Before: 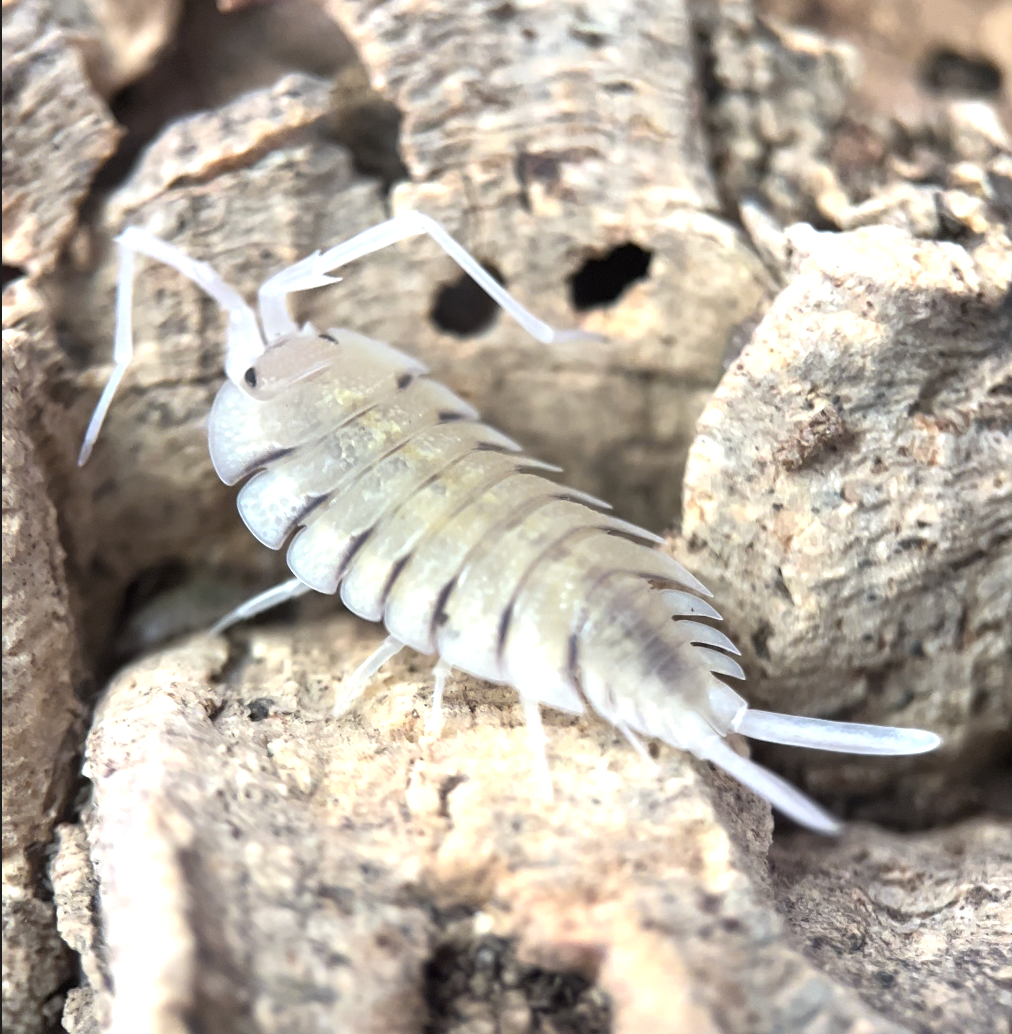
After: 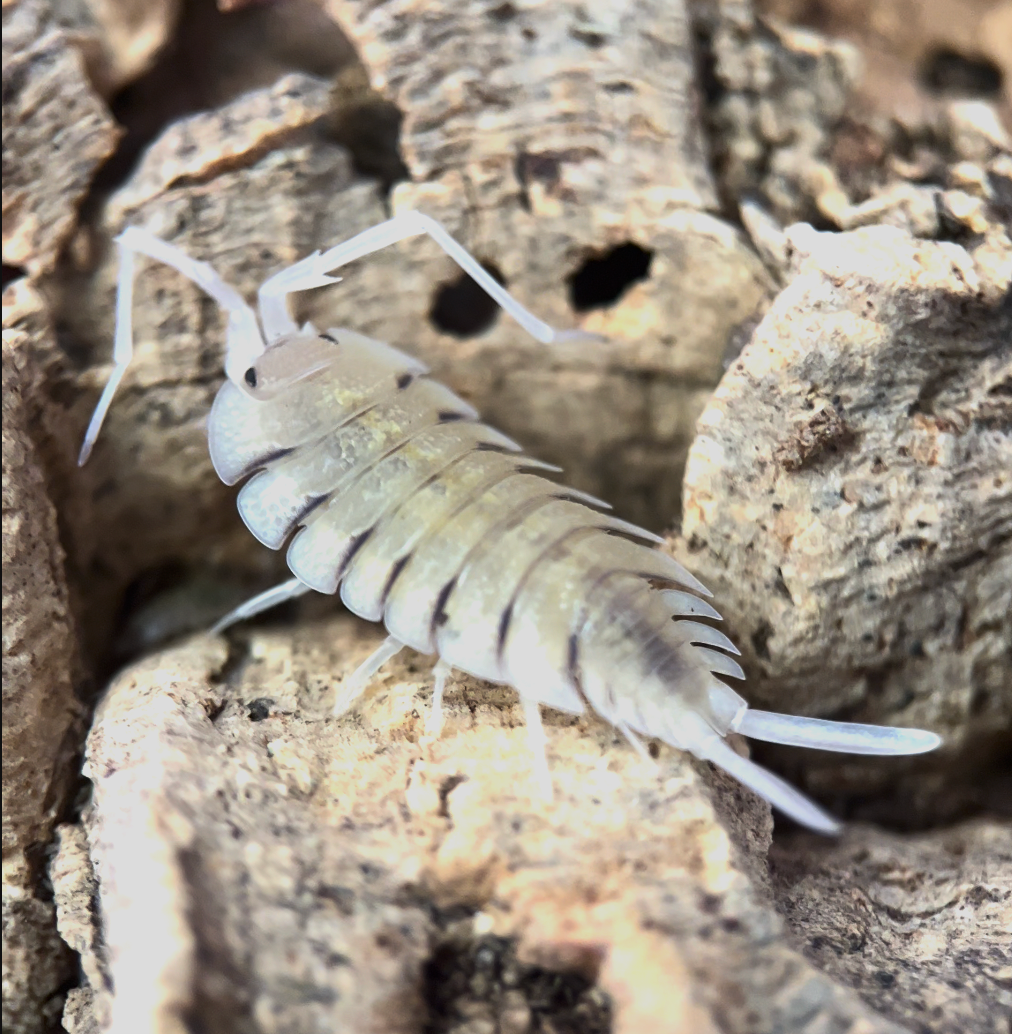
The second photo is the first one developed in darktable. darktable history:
contrast brightness saturation: contrast 0.185, saturation 0.297
exposure: black level correction 0, exposure -0.68 EV, compensate exposure bias true, compensate highlight preservation false
